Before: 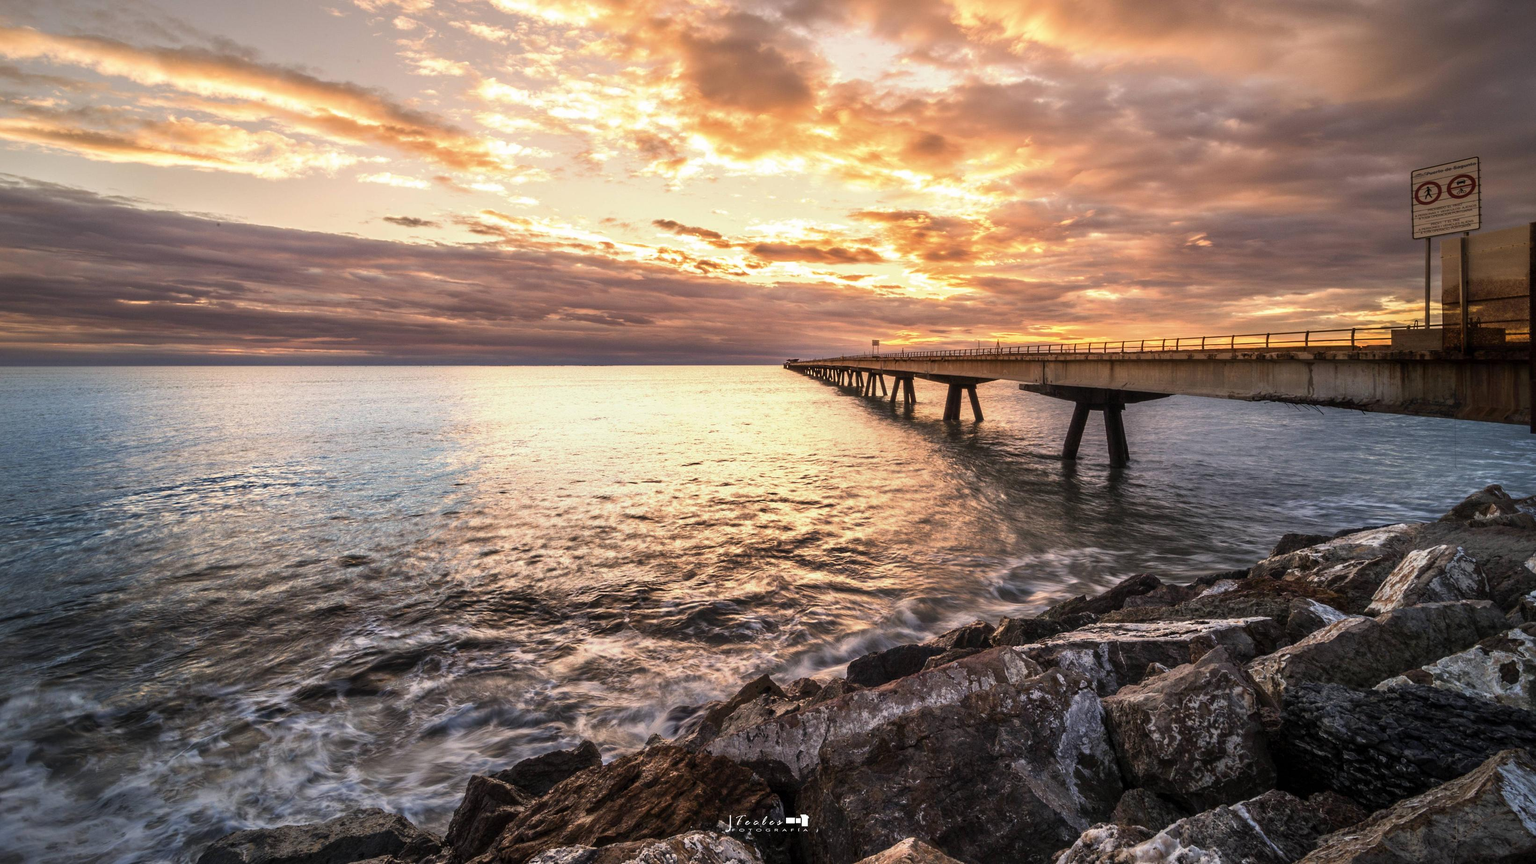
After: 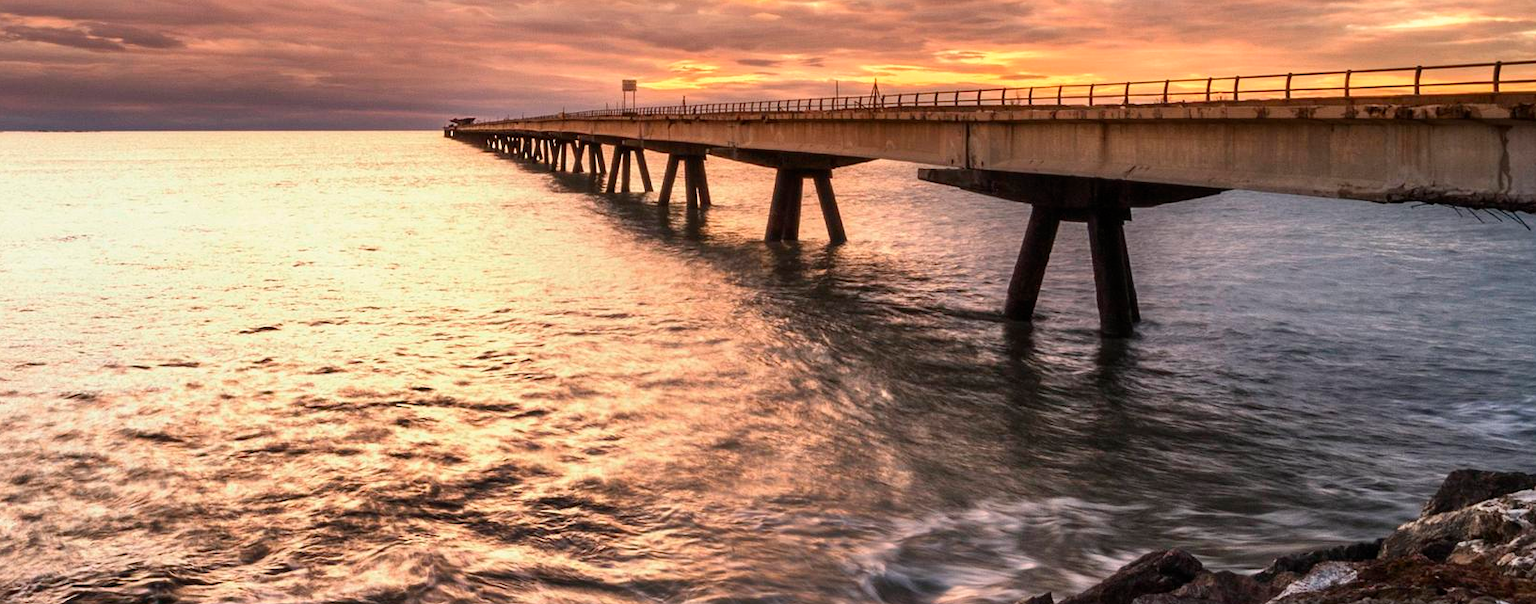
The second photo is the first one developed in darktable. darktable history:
crop: left 36.649%, top 34.796%, right 13.197%, bottom 30.441%
contrast brightness saturation: contrast 0.074
